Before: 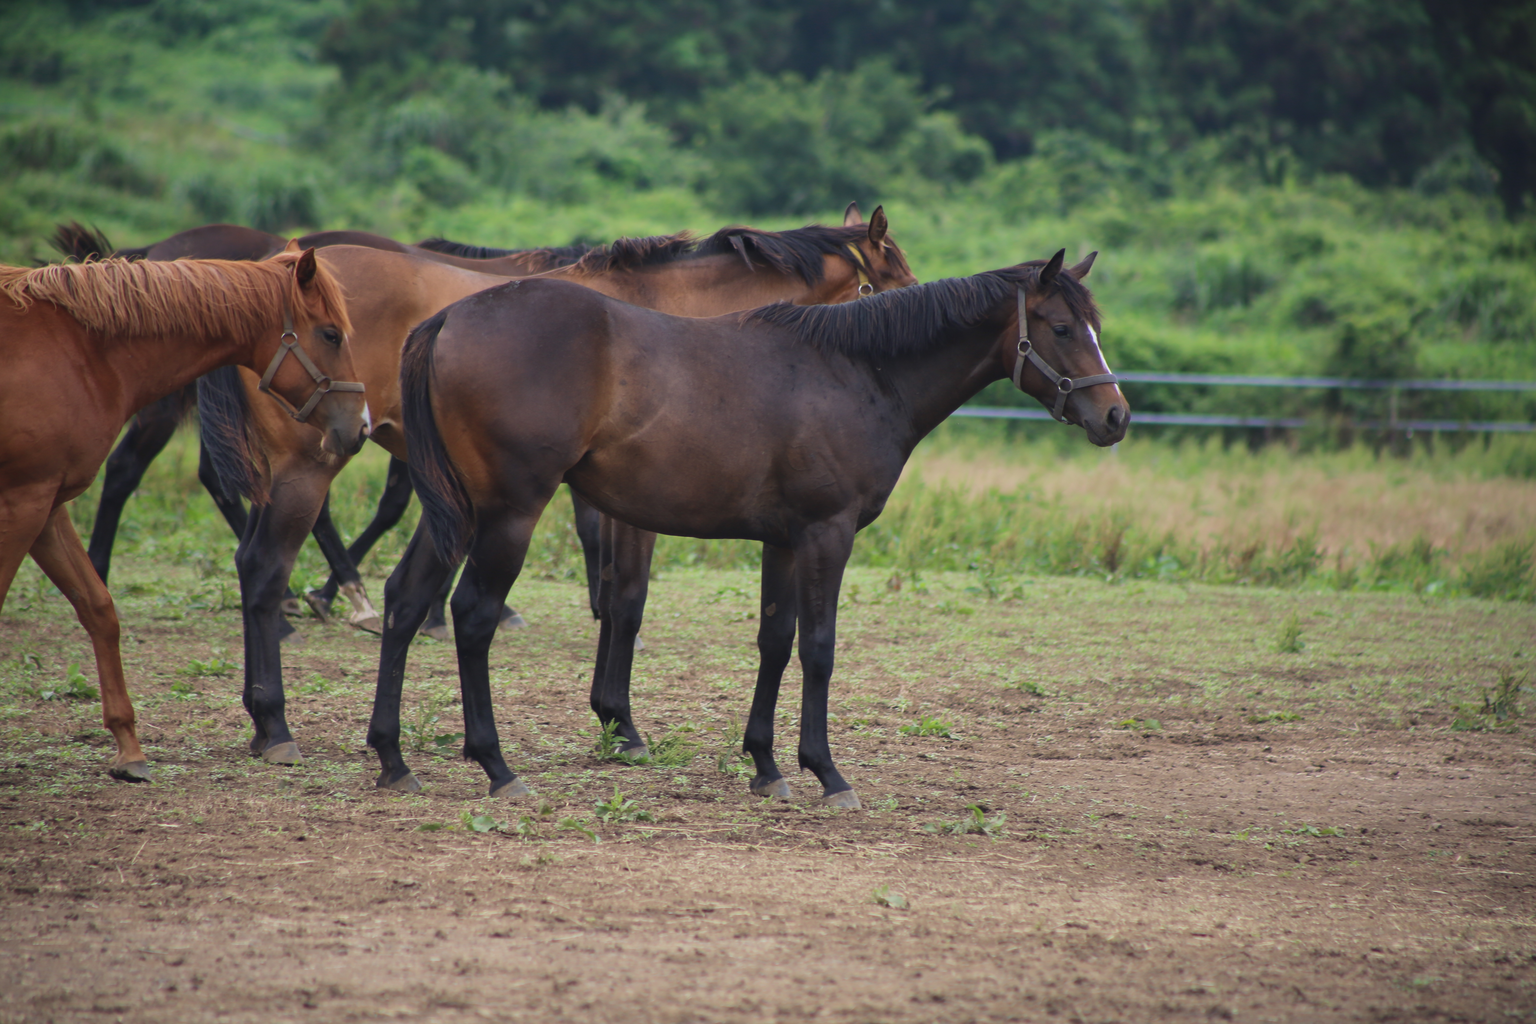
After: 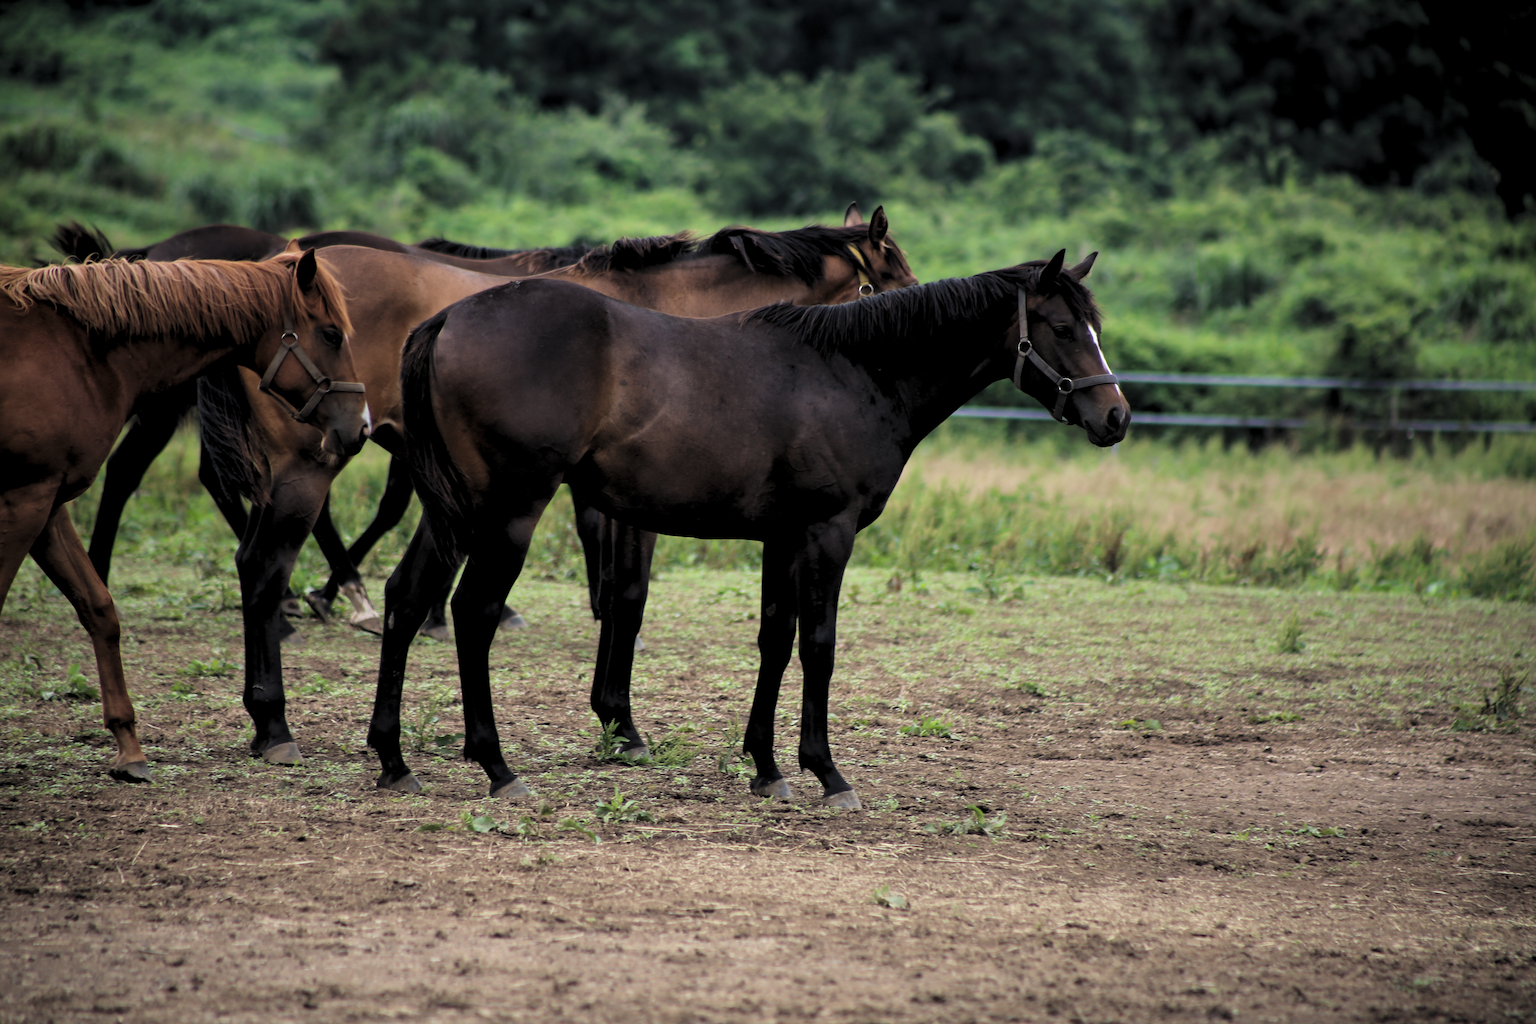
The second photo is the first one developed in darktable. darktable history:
levels: black 0.058%, levels [0.182, 0.542, 0.902]
local contrast: mode bilateral grid, contrast 19, coarseness 49, detail 103%, midtone range 0.2
